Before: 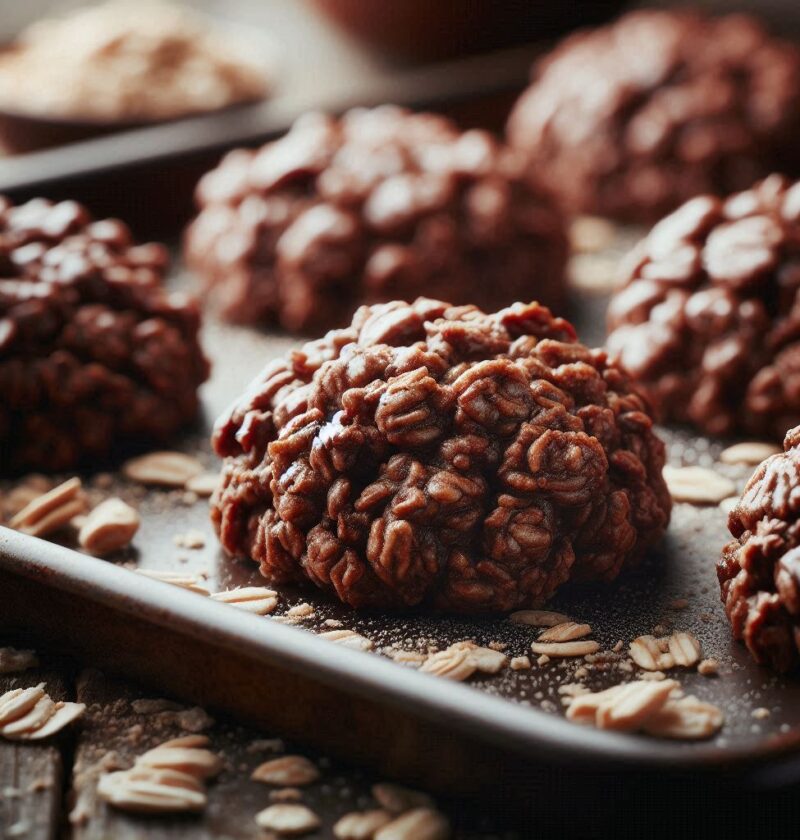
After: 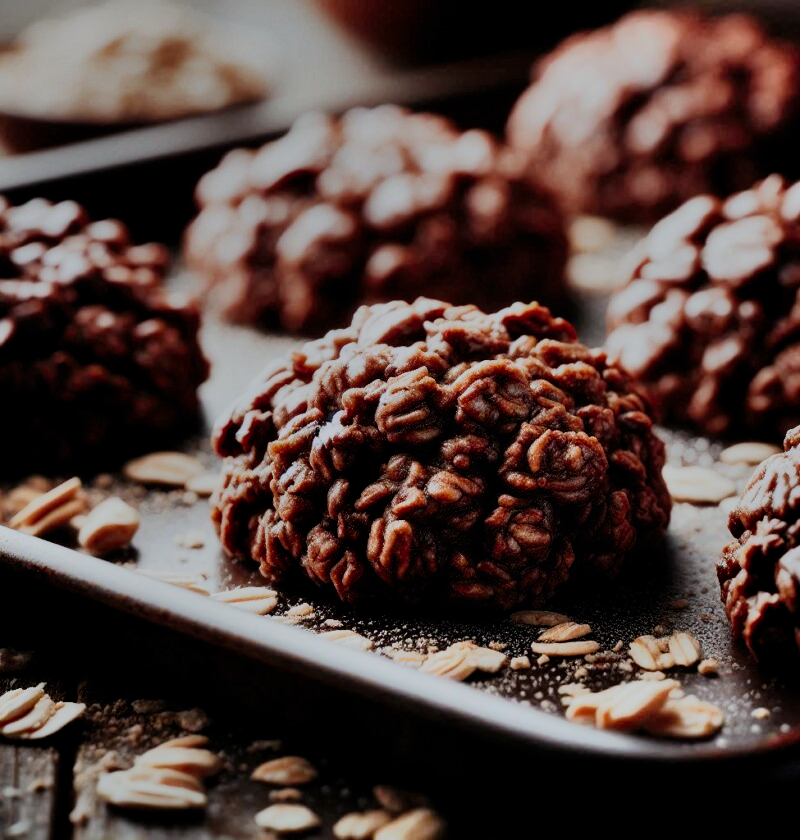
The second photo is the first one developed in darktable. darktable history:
shadows and highlights: low approximation 0.01, soften with gaussian
filmic rgb: middle gray luminance 30%, black relative exposure -9 EV, white relative exposure 7 EV, threshold 6 EV, target black luminance 0%, hardness 2.94, latitude 2.04%, contrast 0.963, highlights saturation mix 5%, shadows ↔ highlights balance 12.16%, add noise in highlights 0, preserve chrominance no, color science v3 (2019), use custom middle-gray values true, iterations of high-quality reconstruction 0, contrast in highlights soft, enable highlight reconstruction true
white balance: red 0.983, blue 1.036
